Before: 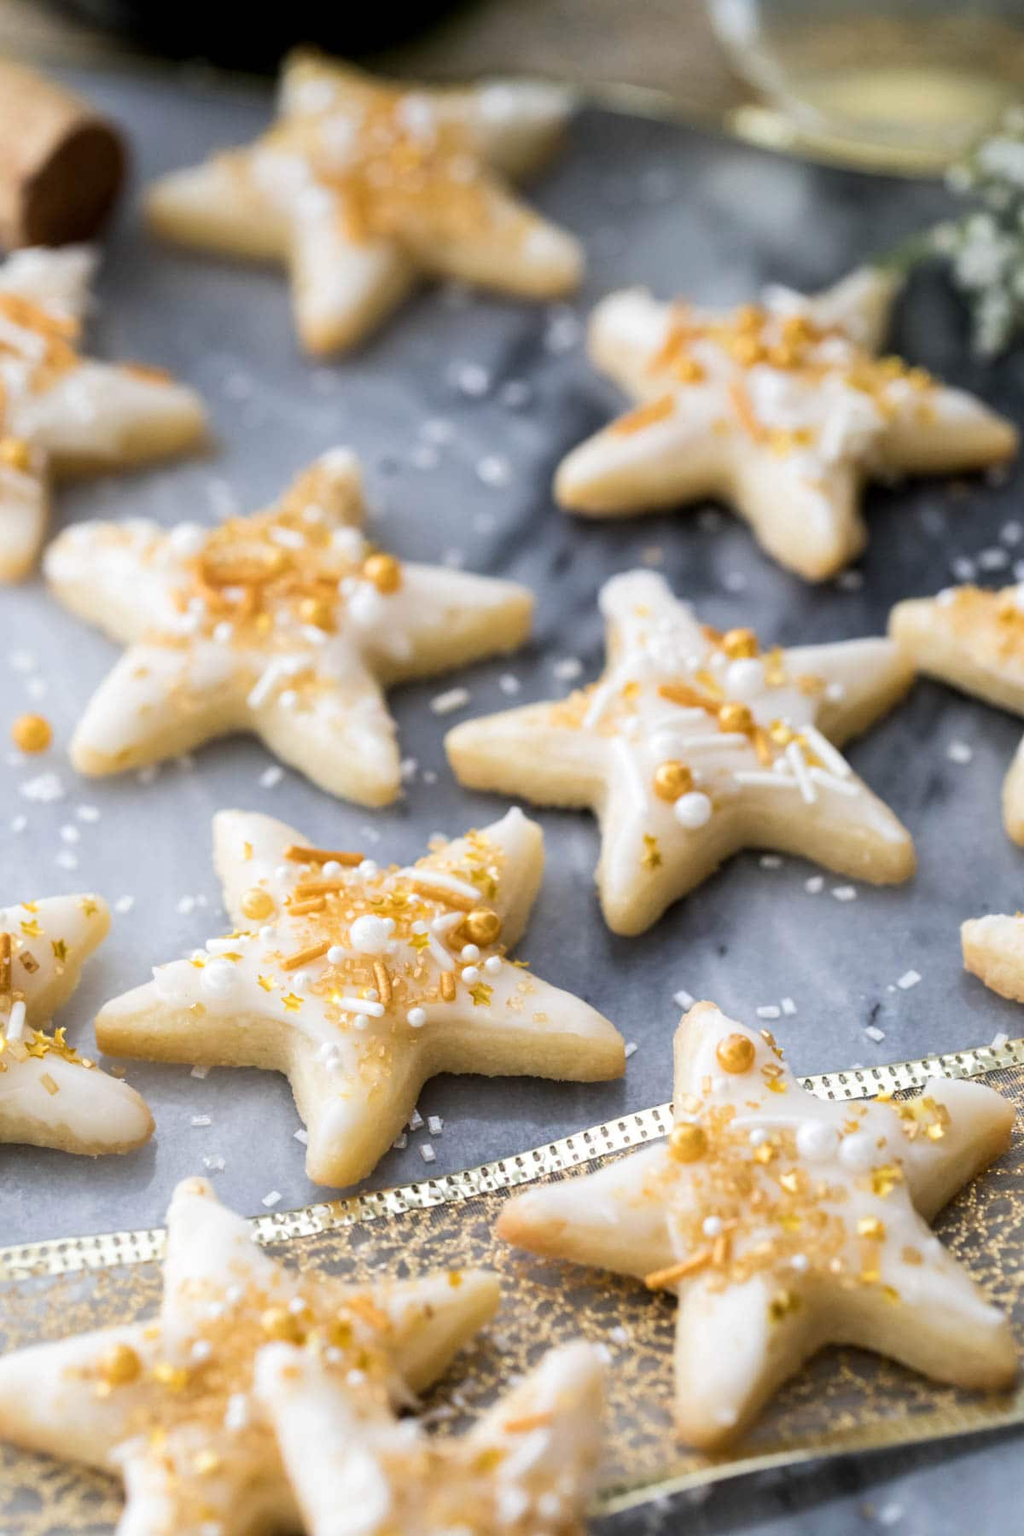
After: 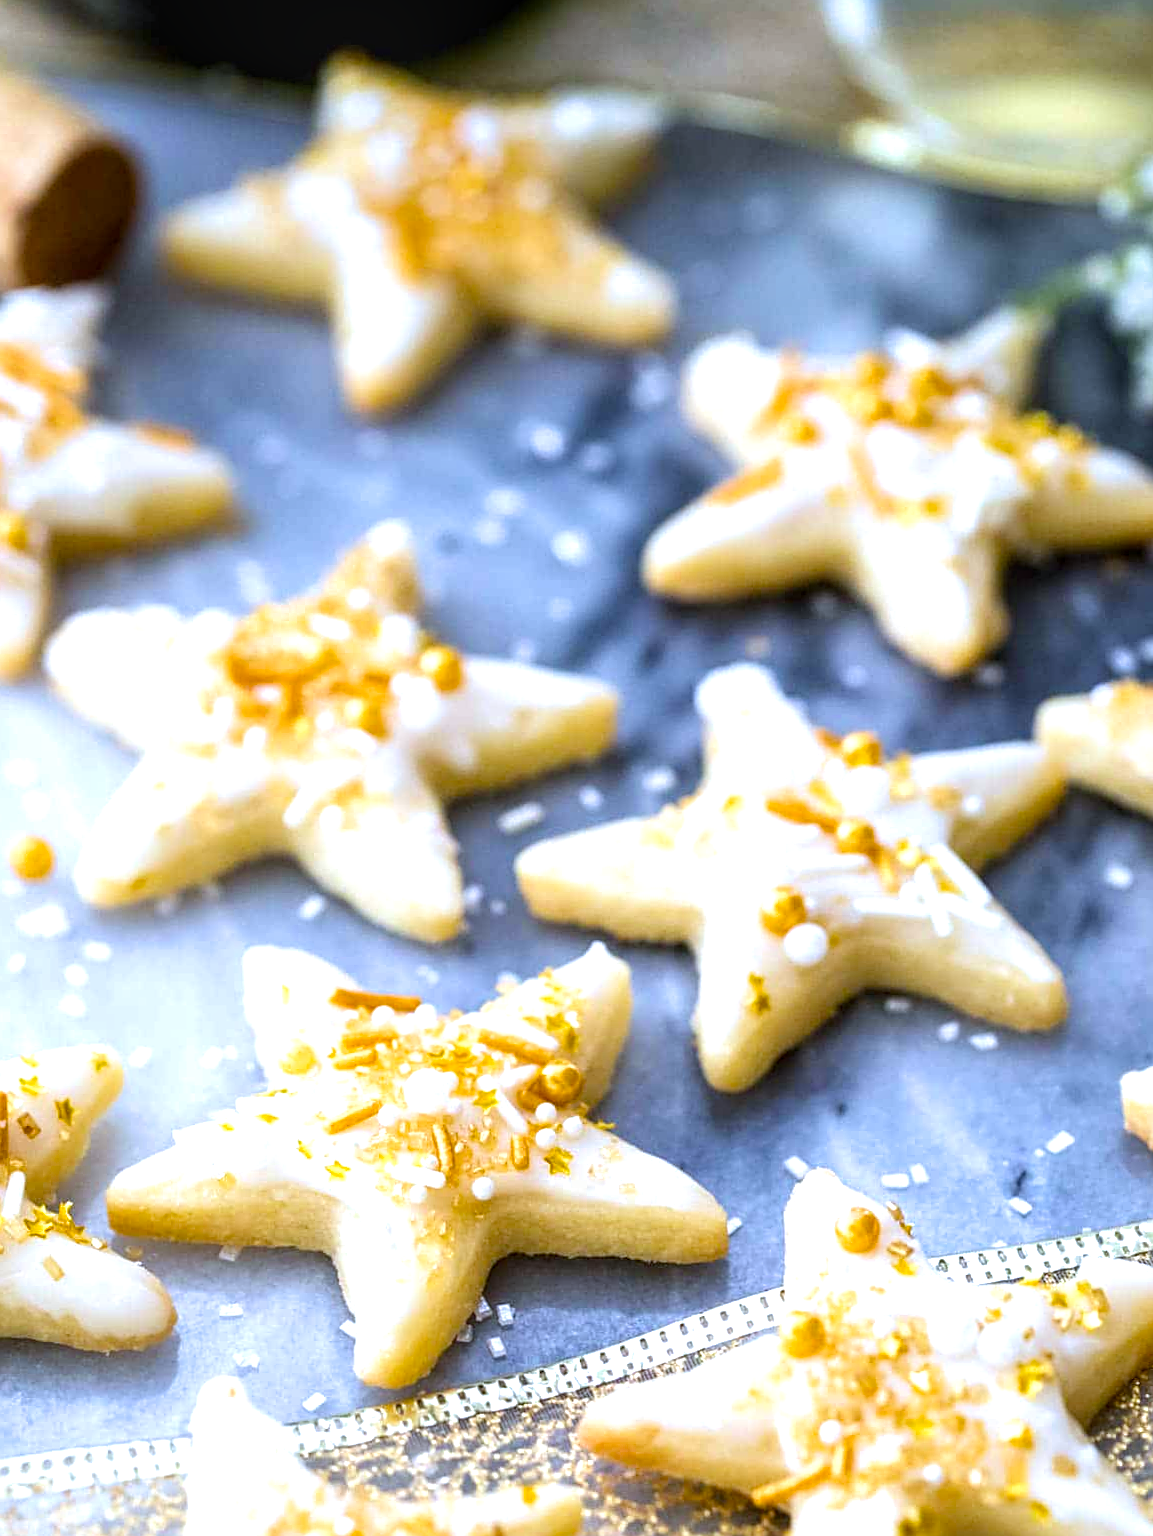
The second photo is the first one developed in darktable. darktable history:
local contrast: on, module defaults
sharpen: on, module defaults
exposure: black level correction 0, exposure 0.6 EV, compensate exposure bias true, compensate highlight preservation false
crop and rotate: angle 0.2°, left 0.275%, right 3.127%, bottom 14.18%
velvia: strength 32%, mid-tones bias 0.2
white balance: red 0.931, blue 1.11
